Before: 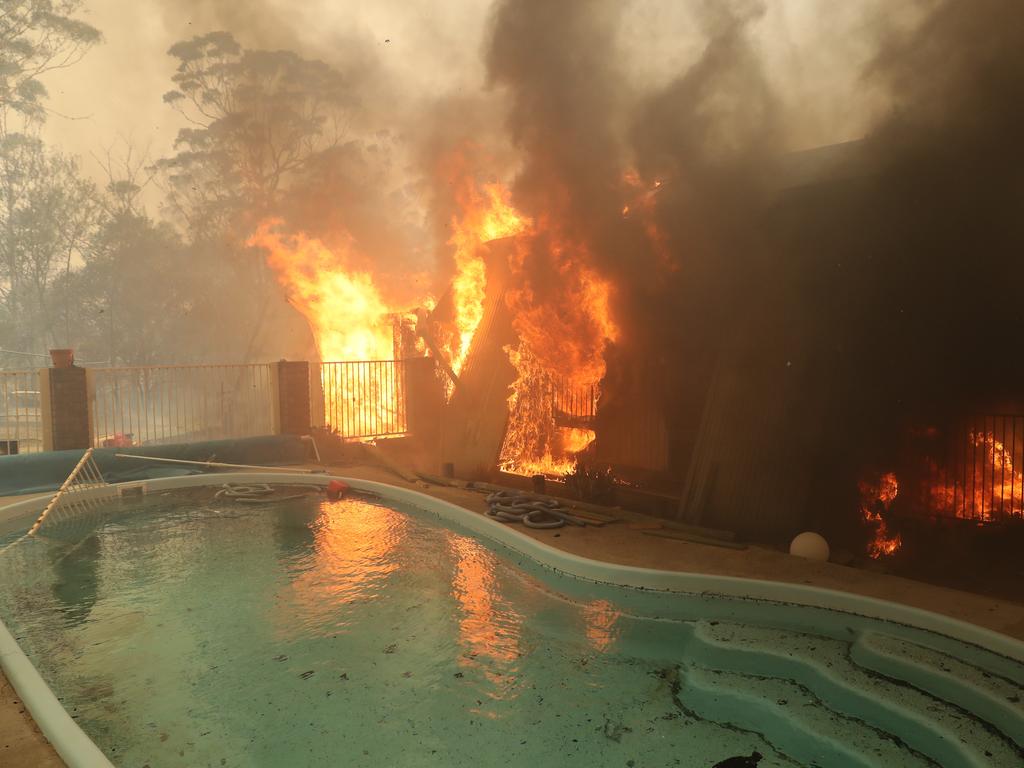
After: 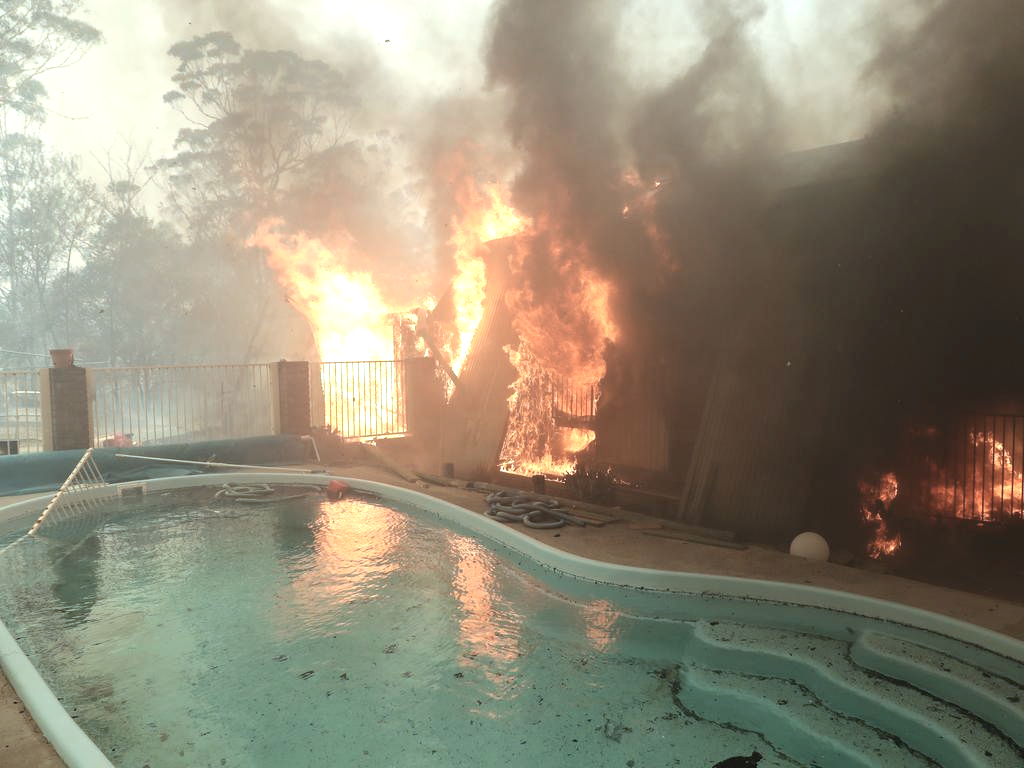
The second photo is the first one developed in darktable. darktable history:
exposure: black level correction 0, exposure 0.7 EV, compensate exposure bias true, compensate highlight preservation false
color correction: highlights a* -12.64, highlights b* -18.1, saturation 0.7
